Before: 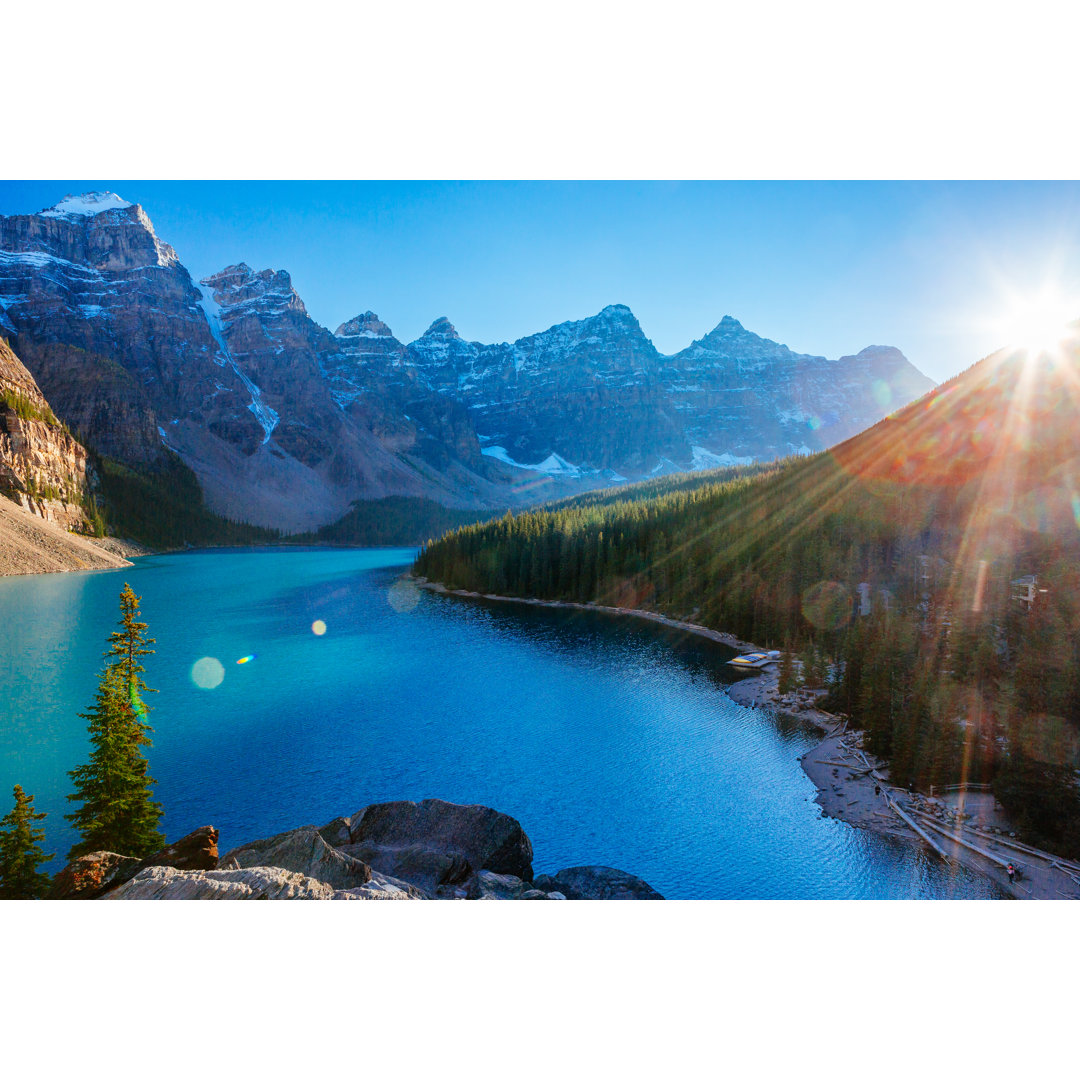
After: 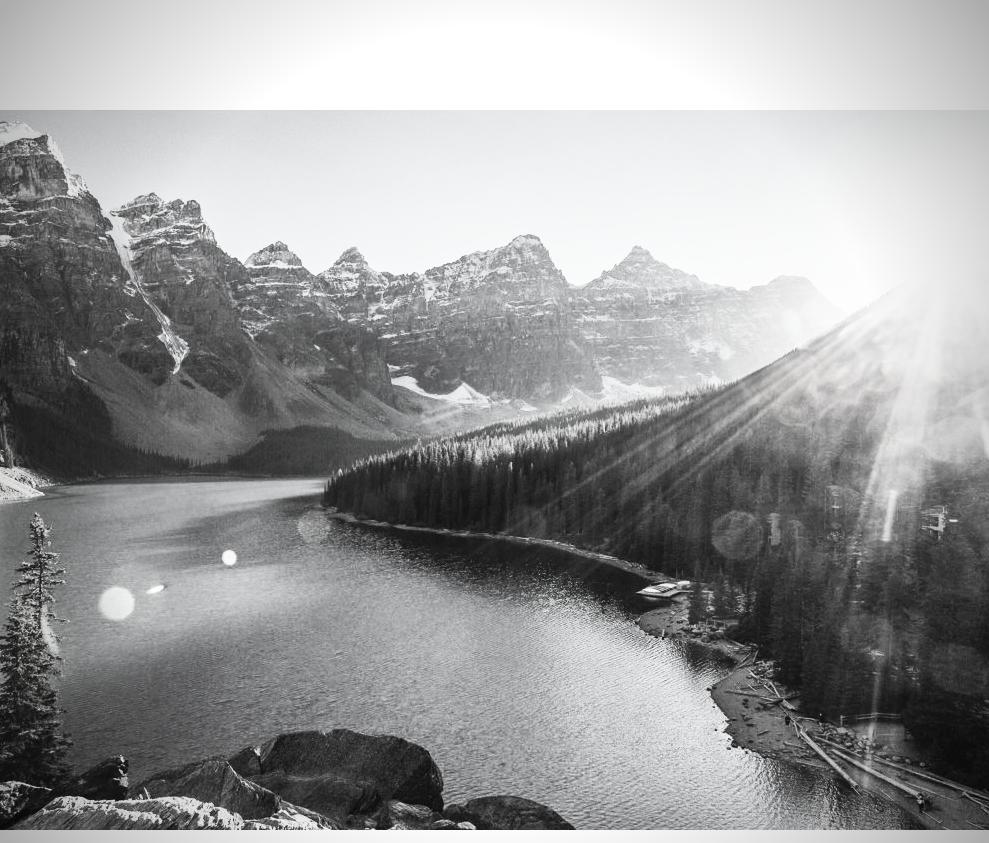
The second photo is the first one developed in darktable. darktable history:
crop: left 8.399%, top 6.564%, bottom 15.329%
contrast brightness saturation: contrast 0.521, brightness 0.461, saturation -0.983
vignetting: brightness -0.589, saturation -0.107
